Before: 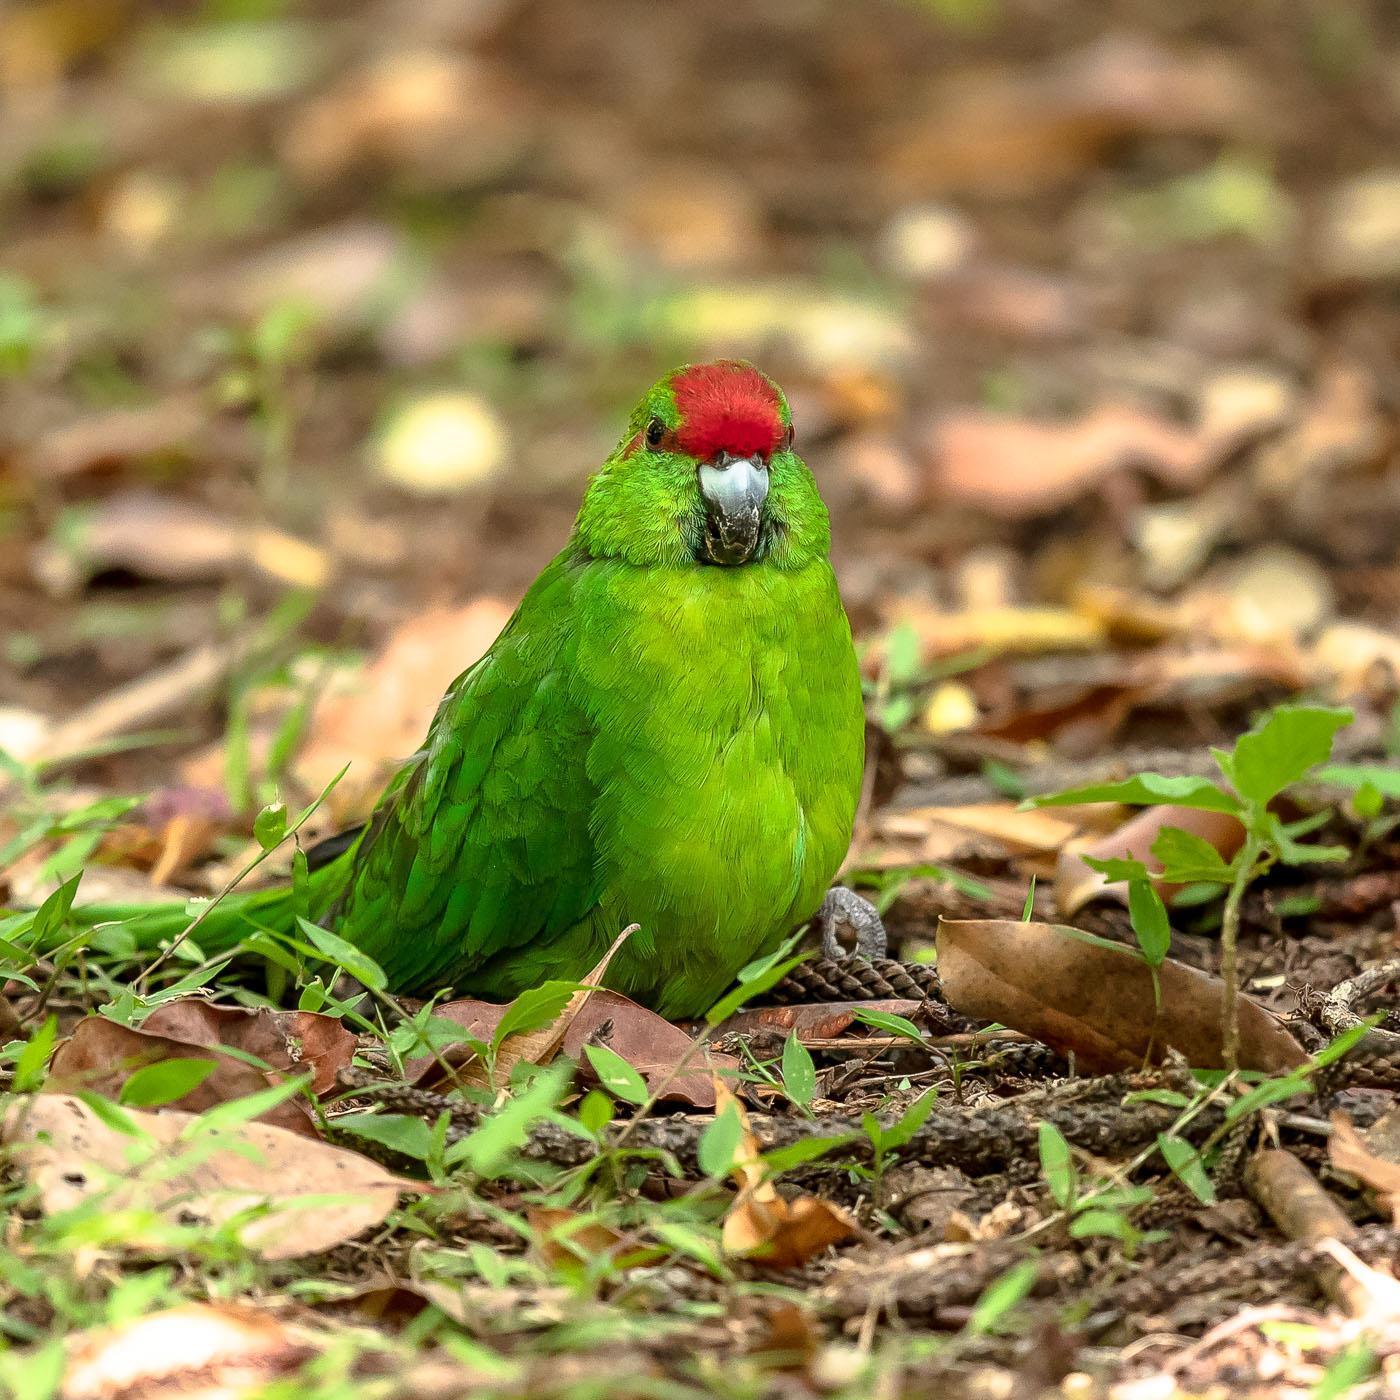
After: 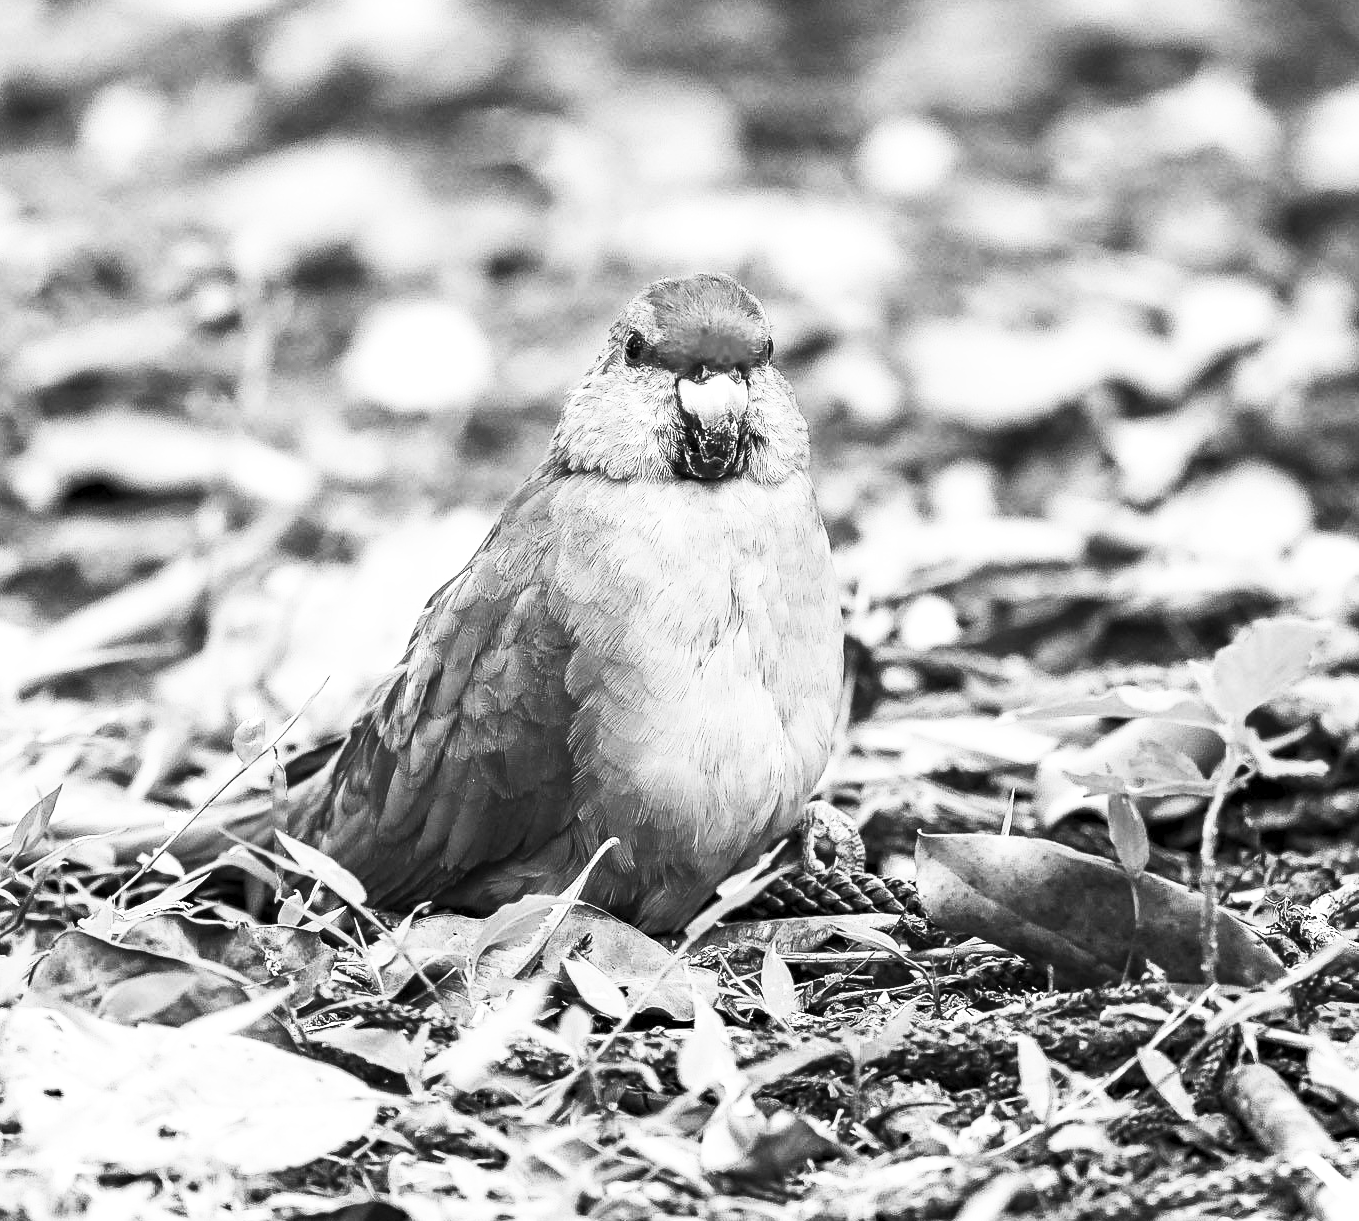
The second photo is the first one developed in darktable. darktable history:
crop: left 1.507%, top 6.147%, right 1.379%, bottom 6.637%
tone equalizer: -8 EV -0.417 EV, -7 EV -0.389 EV, -6 EV -0.333 EV, -5 EV -0.222 EV, -3 EV 0.222 EV, -2 EV 0.333 EV, -1 EV 0.389 EV, +0 EV 0.417 EV, edges refinement/feathering 500, mask exposure compensation -1.57 EV, preserve details no
haze removal: compatibility mode true, adaptive false
contrast brightness saturation: contrast 0.53, brightness 0.47, saturation -1
